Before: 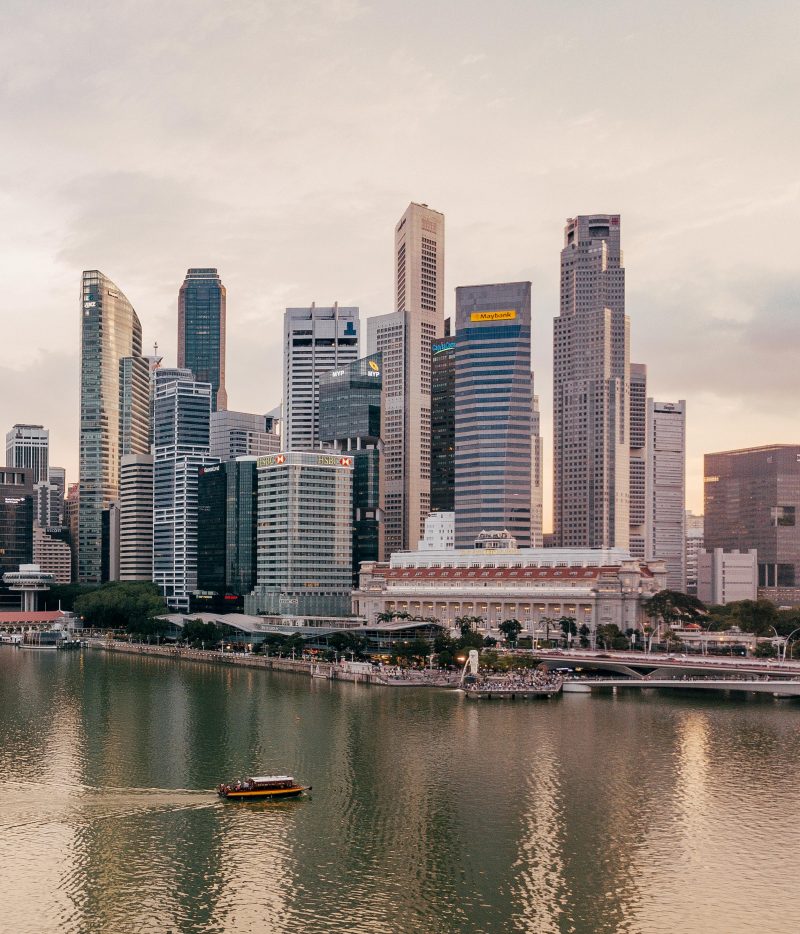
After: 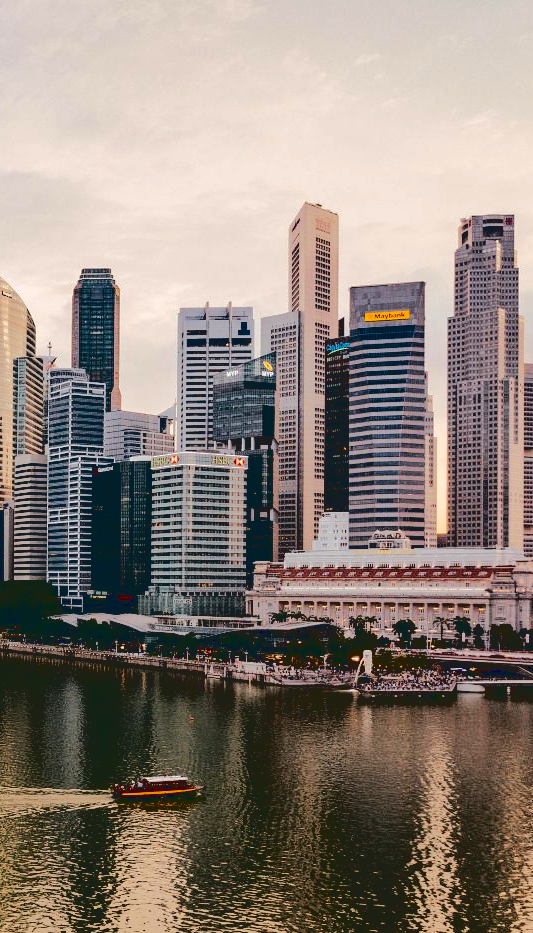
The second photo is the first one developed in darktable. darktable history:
base curve: curves: ch0 [(0.065, 0.026) (0.236, 0.358) (0.53, 0.546) (0.777, 0.841) (0.924, 0.992)], preserve colors average RGB
crop and rotate: left 13.409%, right 19.924%
contrast brightness saturation: contrast 0.12, brightness -0.12, saturation 0.2
